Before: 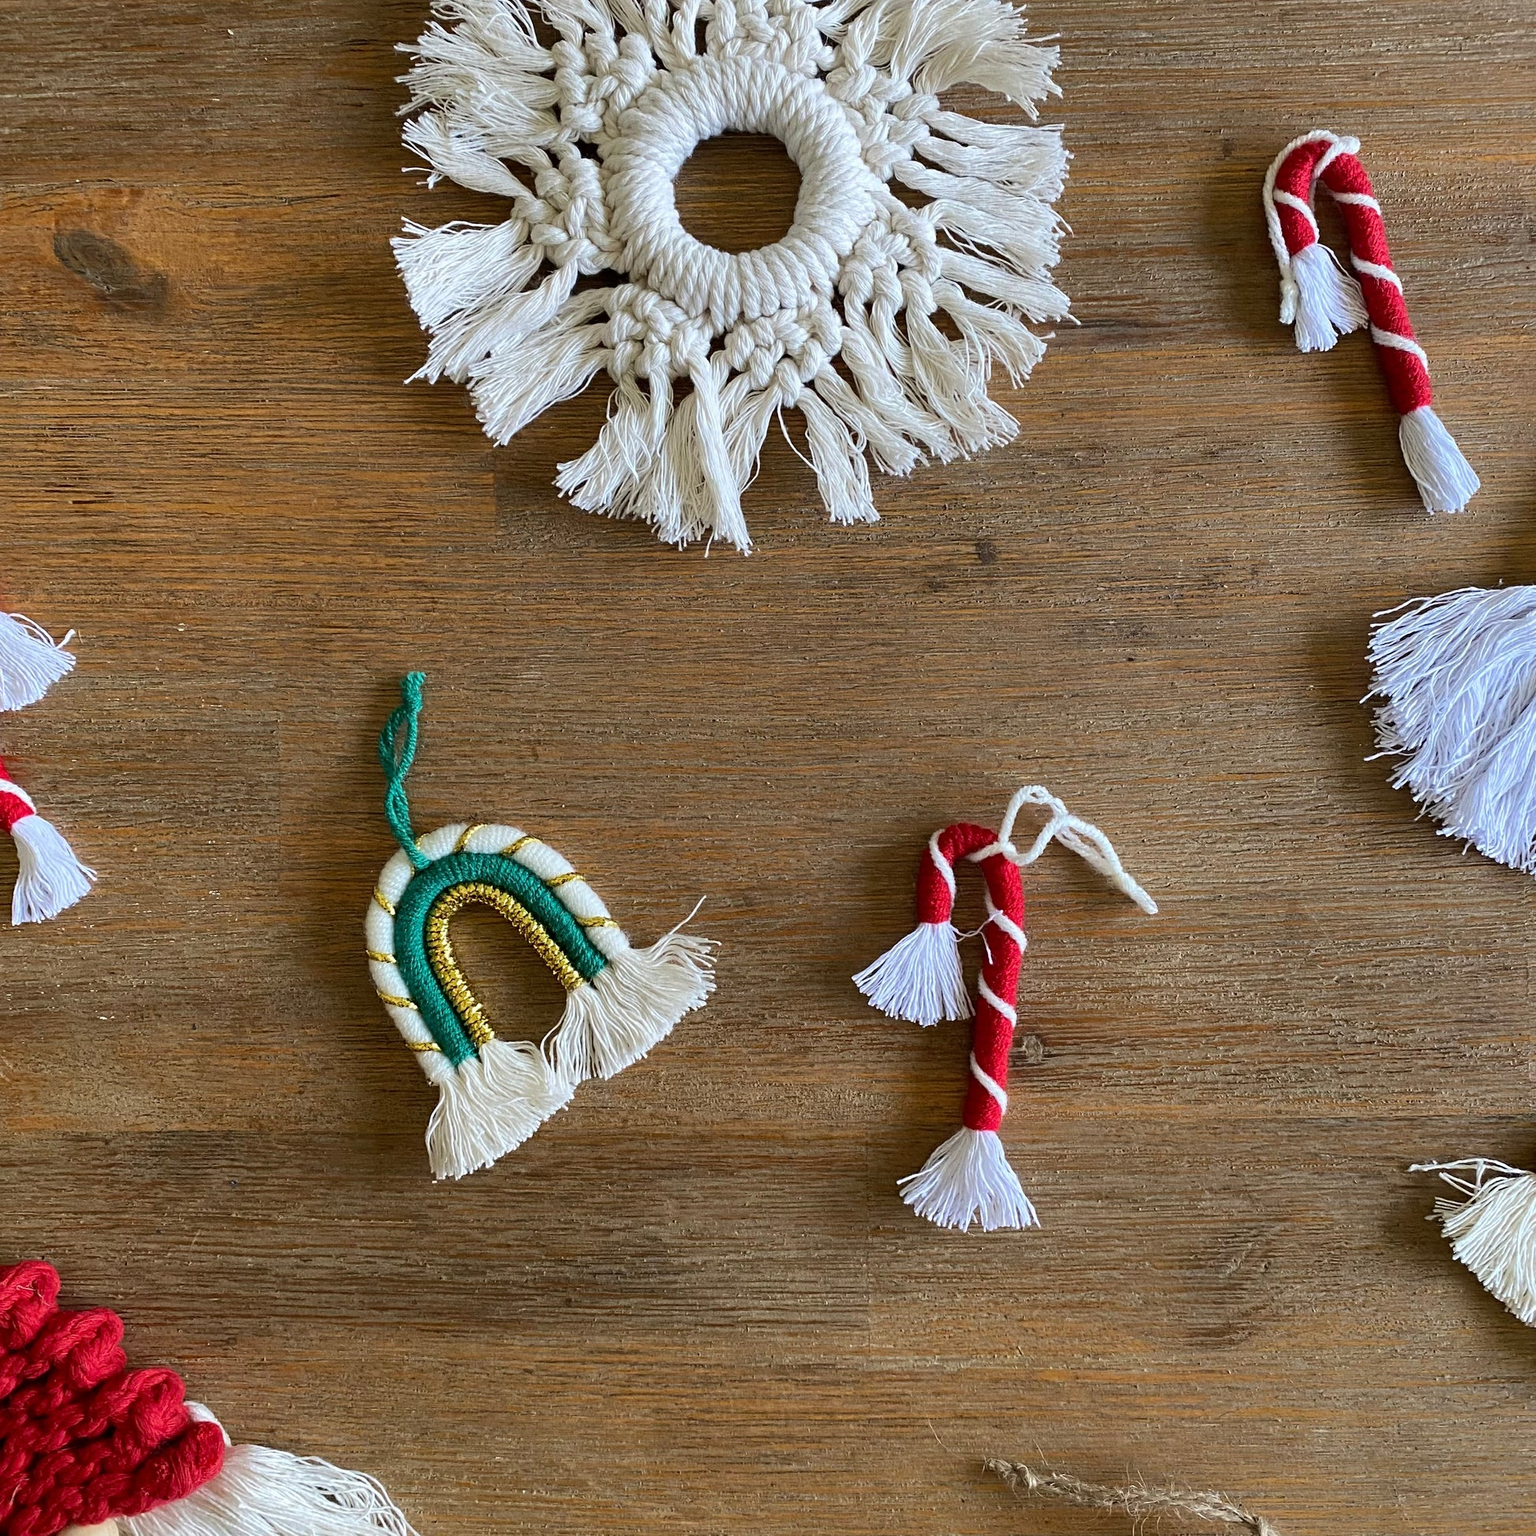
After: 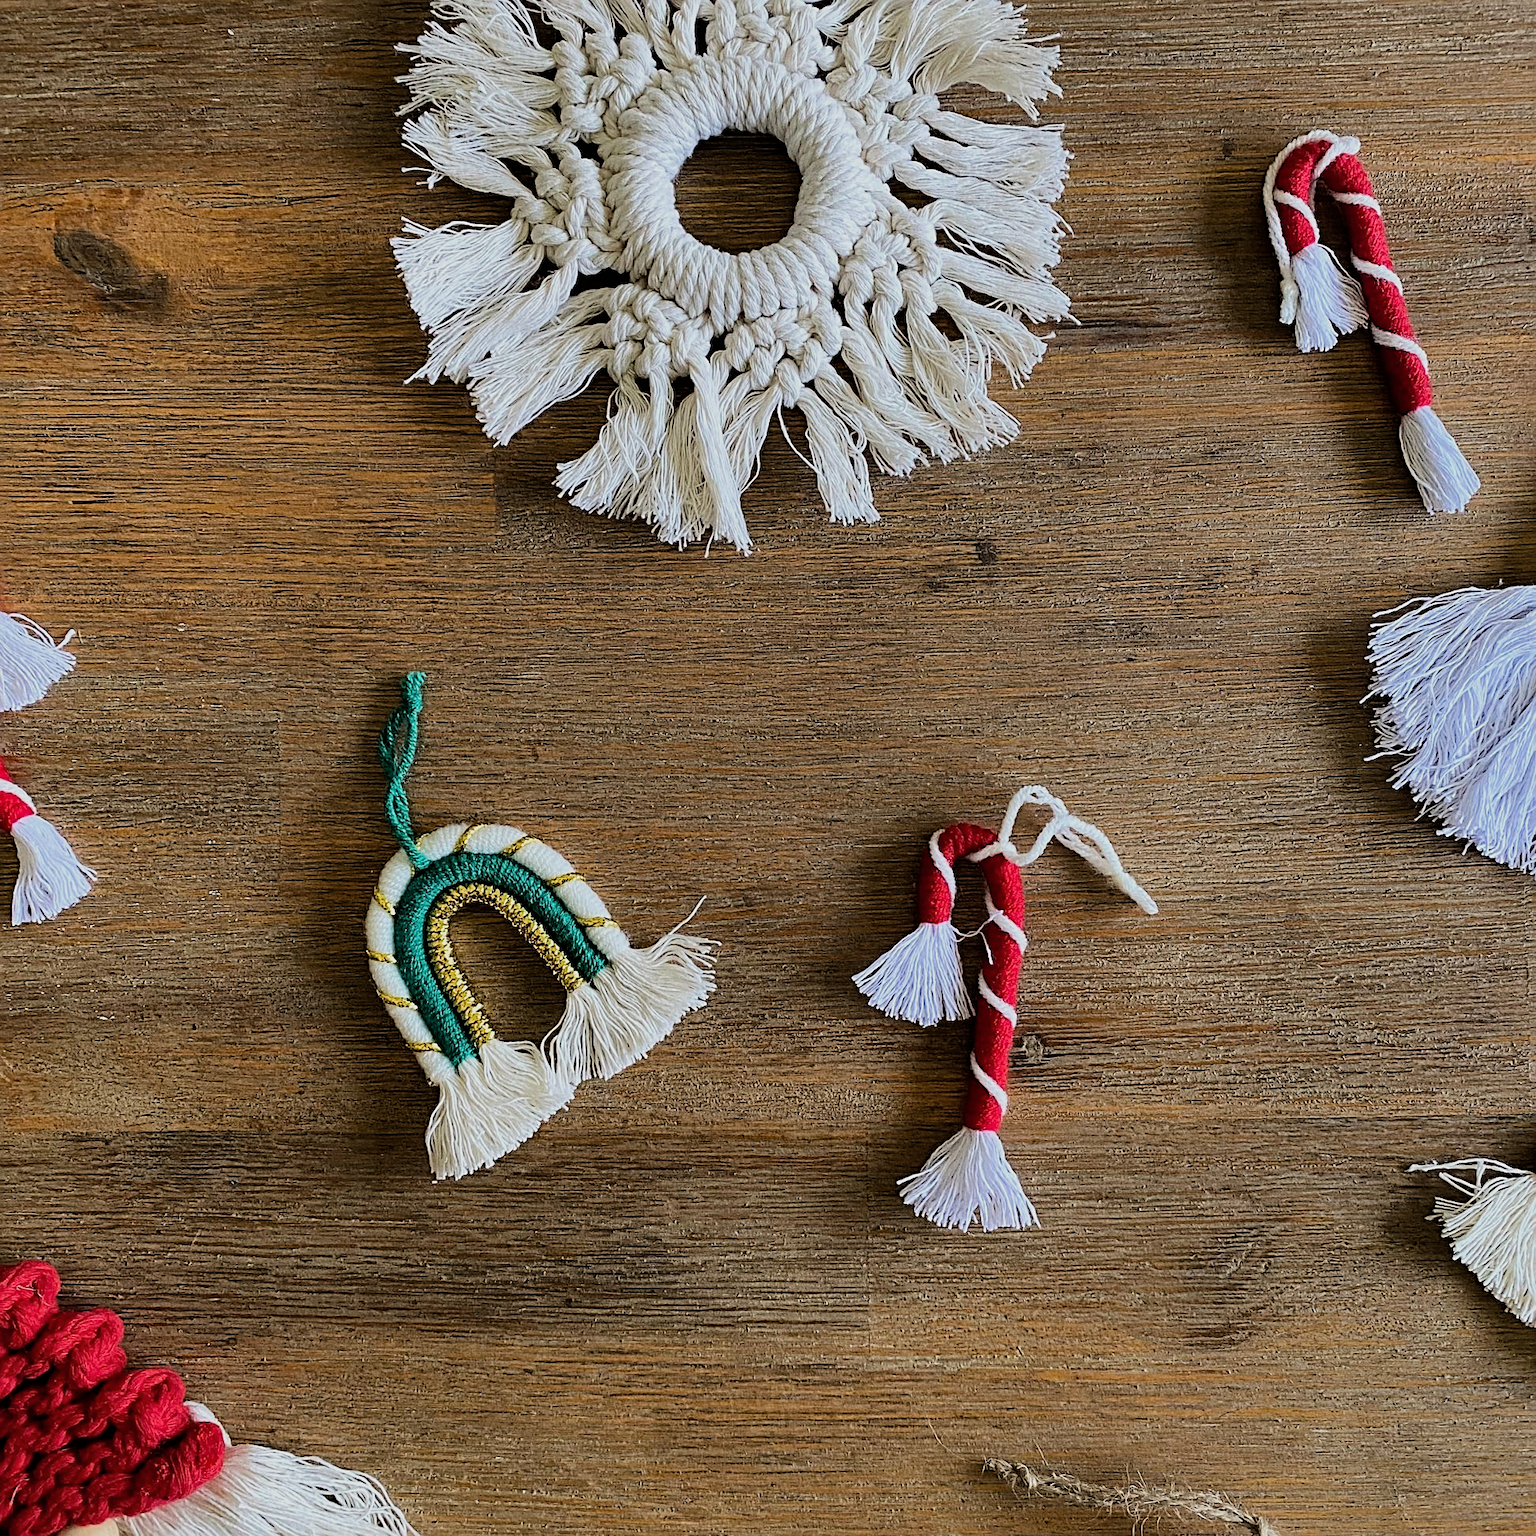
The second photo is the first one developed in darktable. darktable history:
shadows and highlights: shadows 25.9, highlights -24.69
haze removal: compatibility mode true, adaptive false
sharpen: on, module defaults
filmic rgb: black relative exposure -7.5 EV, white relative exposure 4.99 EV, hardness 3.33, contrast 1.297
